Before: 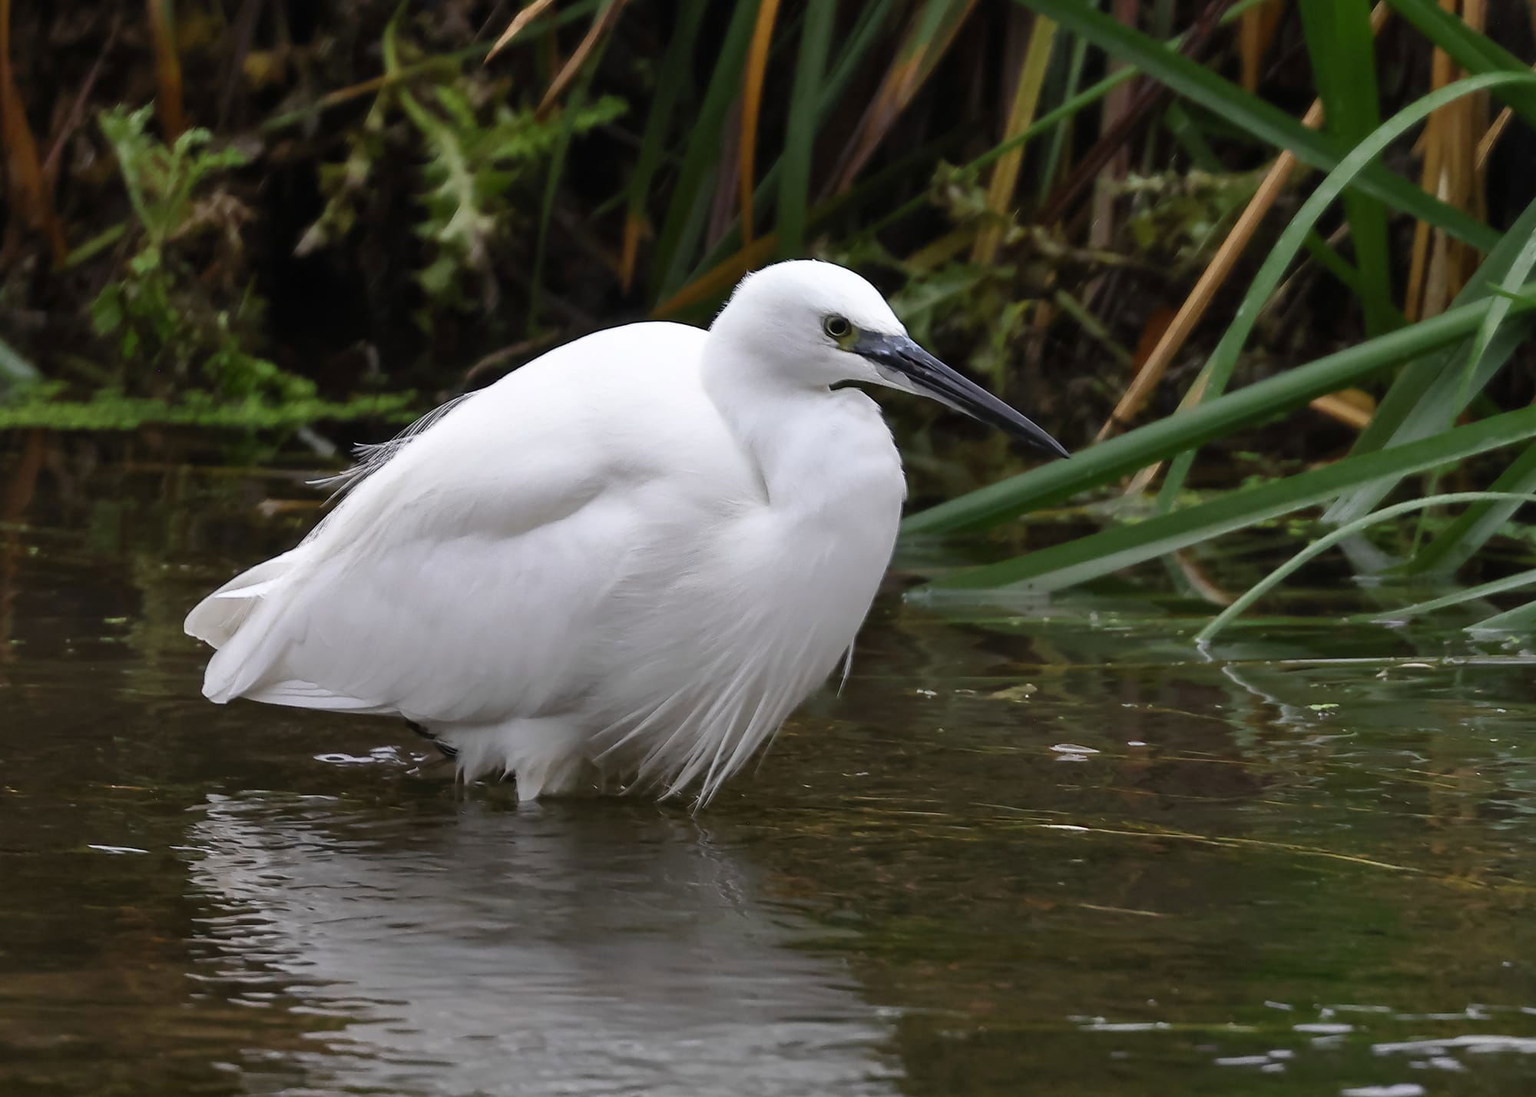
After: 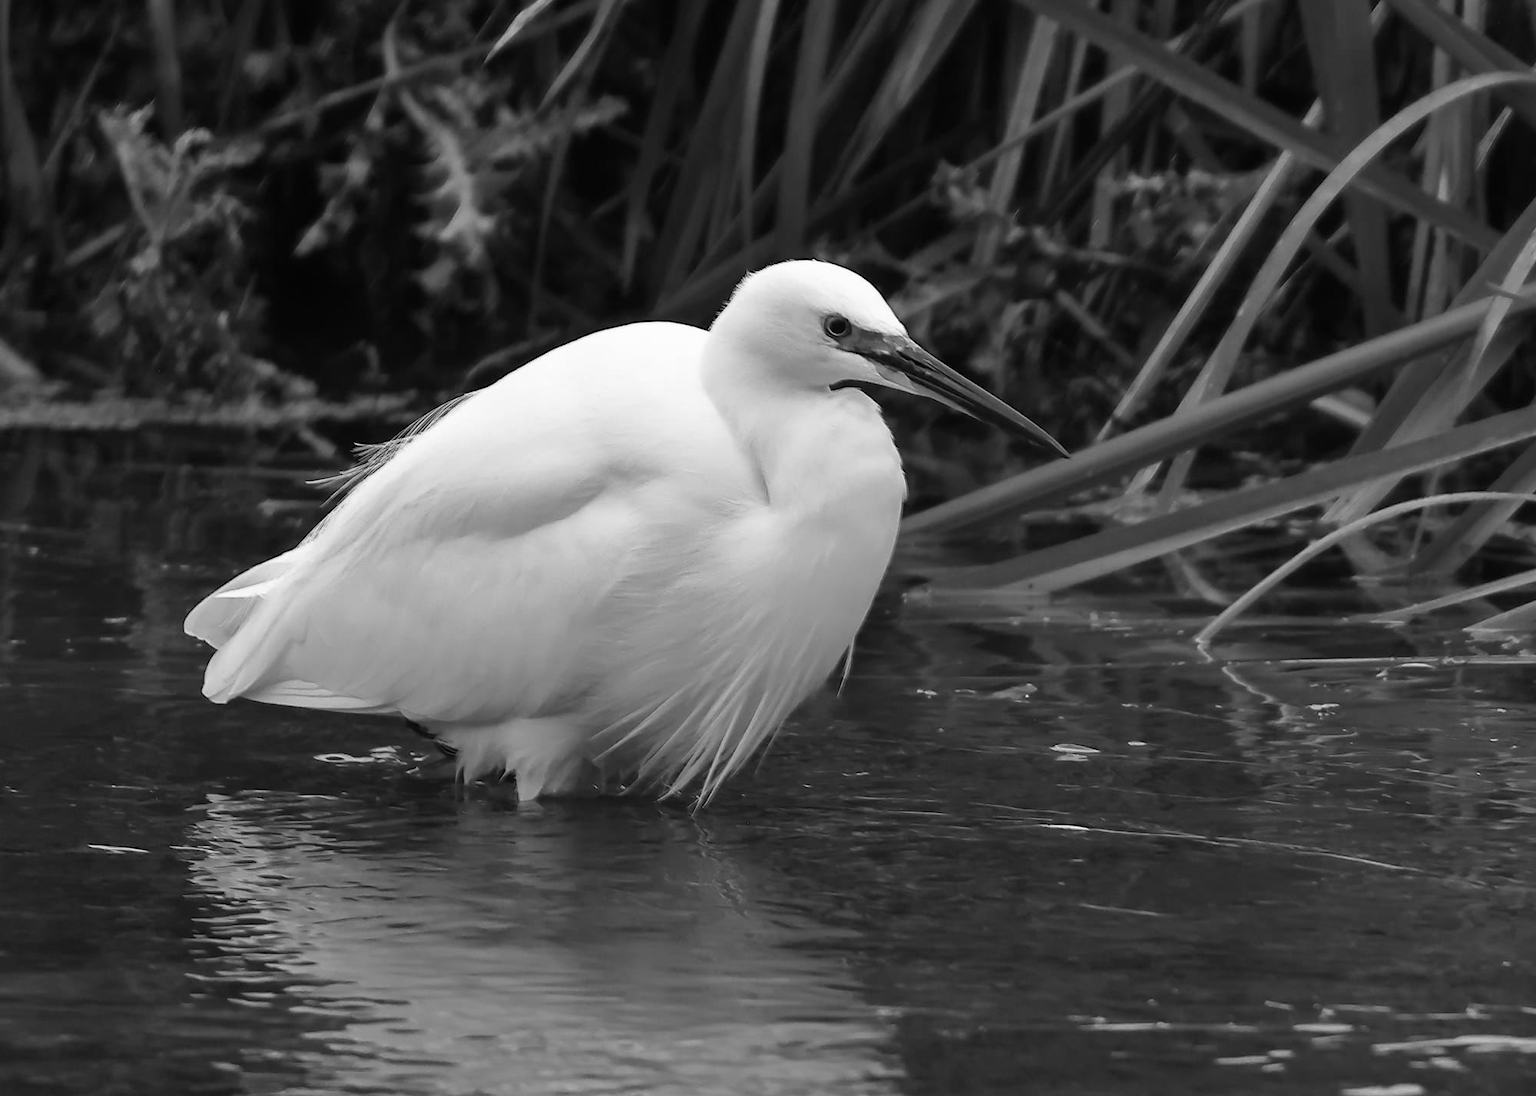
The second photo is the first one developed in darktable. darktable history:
white balance: red 0.978, blue 0.999
contrast brightness saturation: saturation -1
